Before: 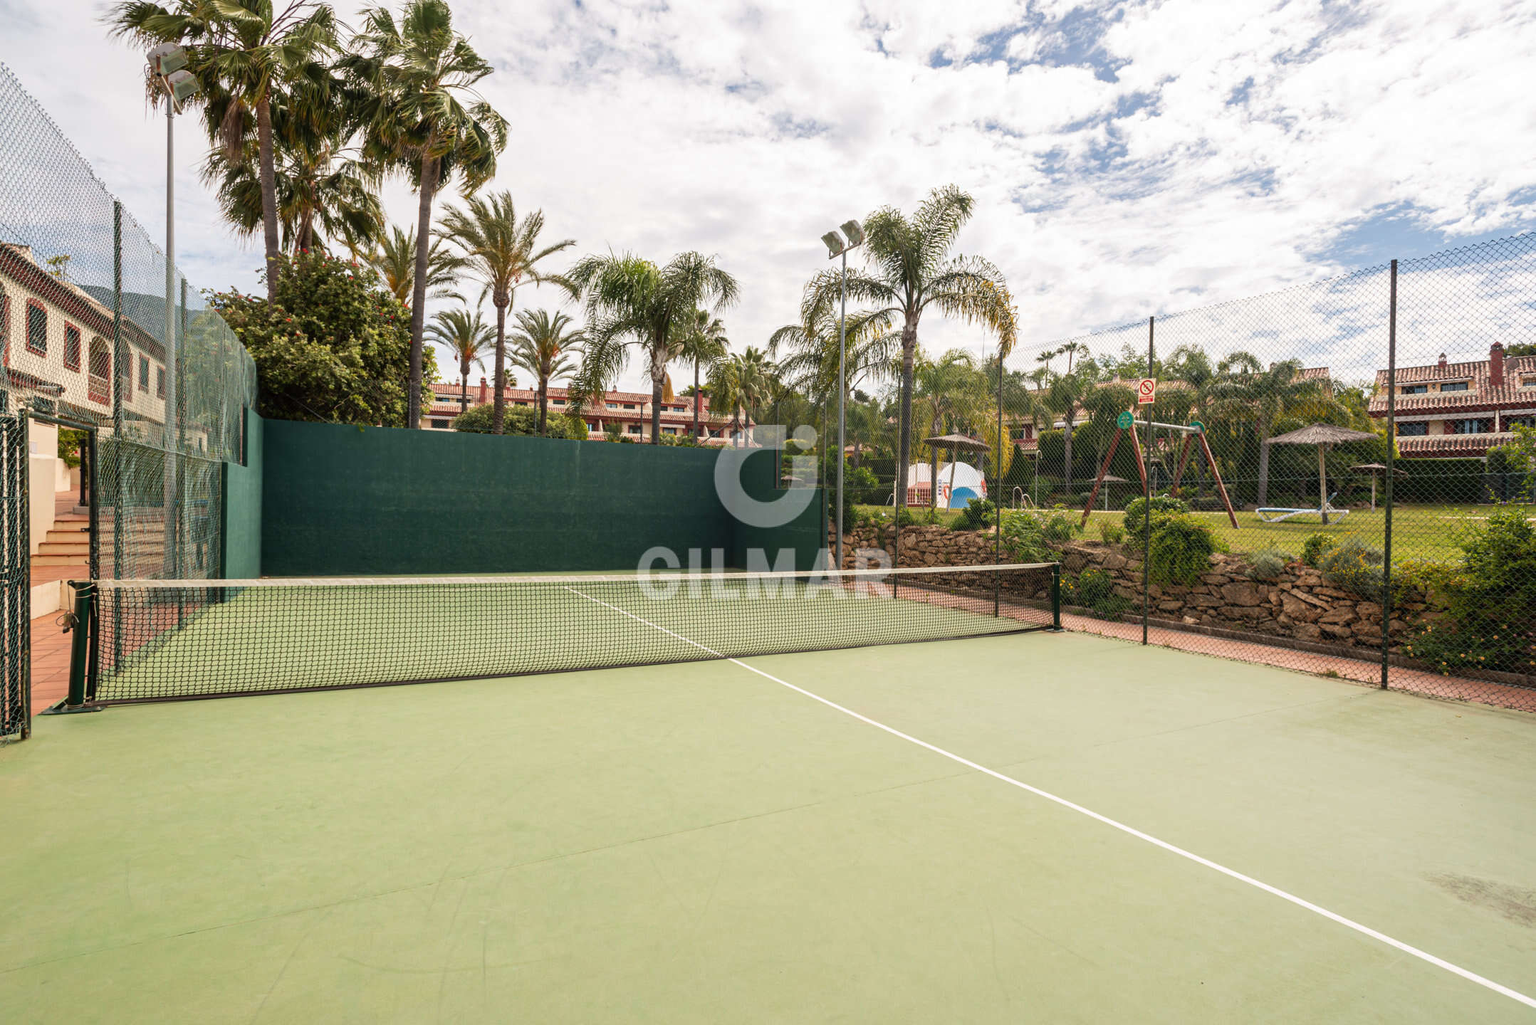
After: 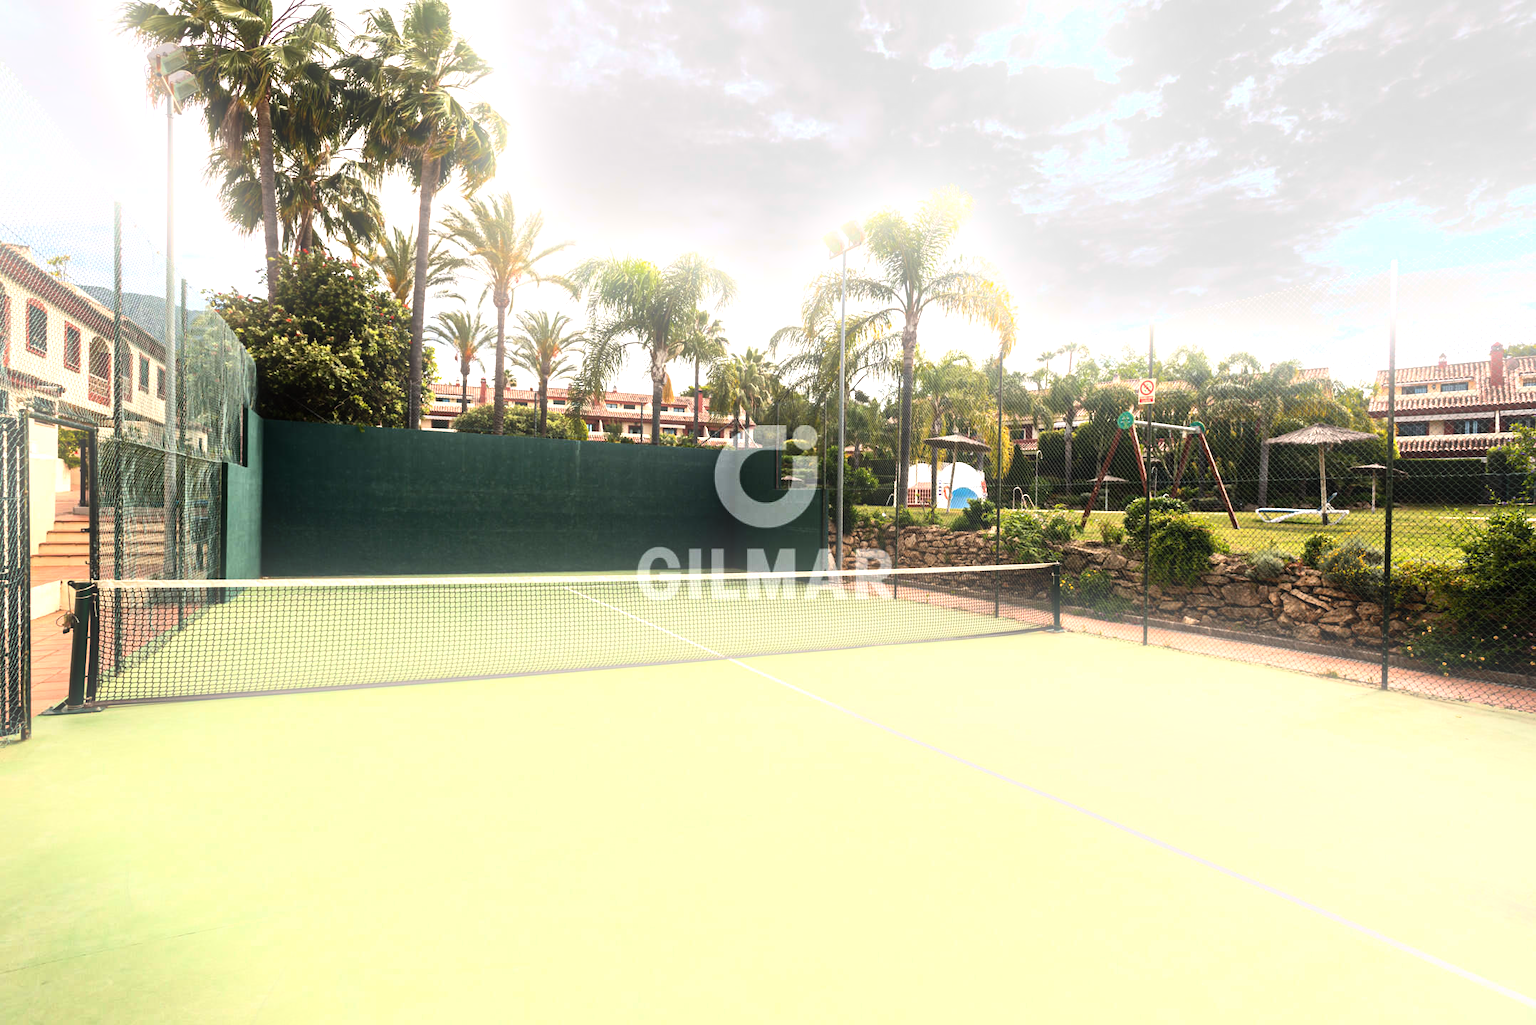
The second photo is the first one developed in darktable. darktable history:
bloom: size 15%, threshold 97%, strength 7%
tone equalizer: -8 EV -1.08 EV, -7 EV -1.01 EV, -6 EV -0.867 EV, -5 EV -0.578 EV, -3 EV 0.578 EV, -2 EV 0.867 EV, -1 EV 1.01 EV, +0 EV 1.08 EV, edges refinement/feathering 500, mask exposure compensation -1.57 EV, preserve details no
